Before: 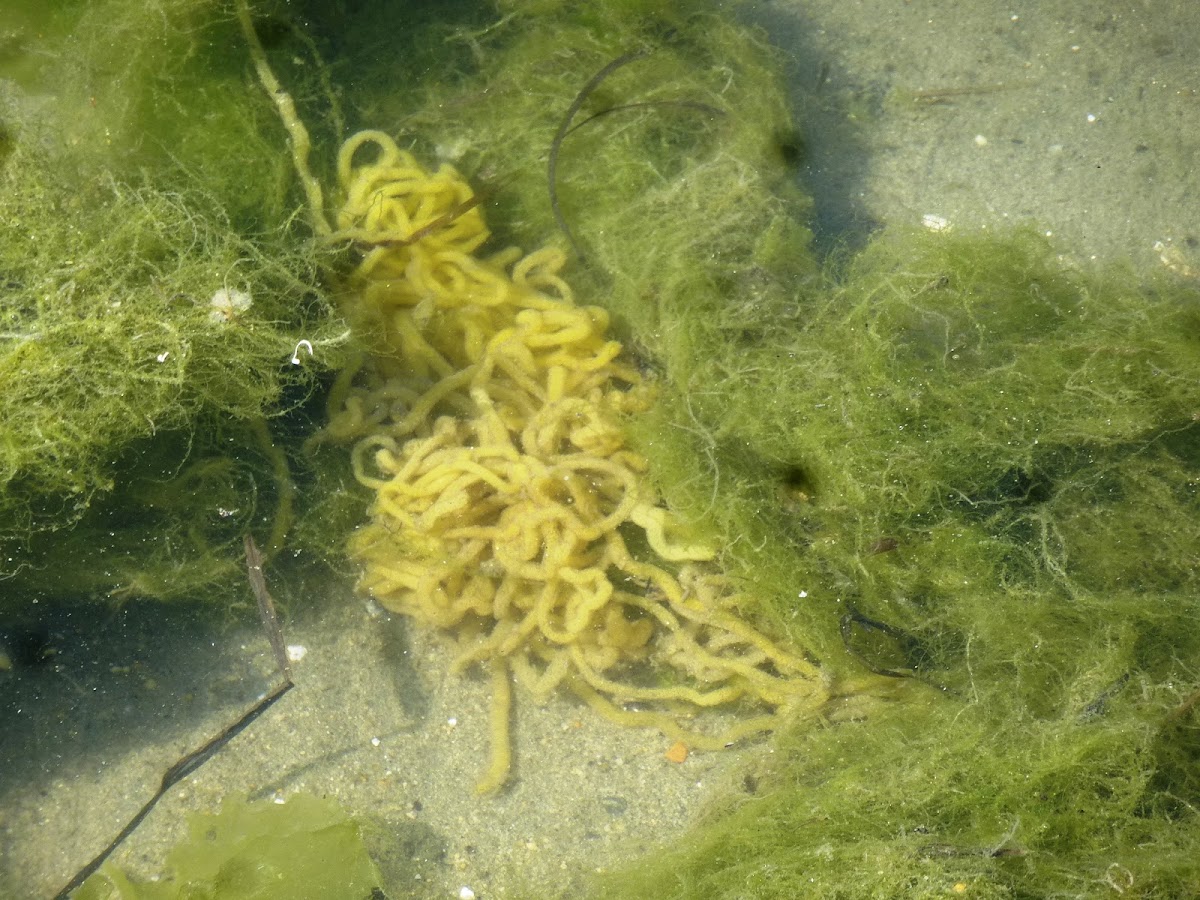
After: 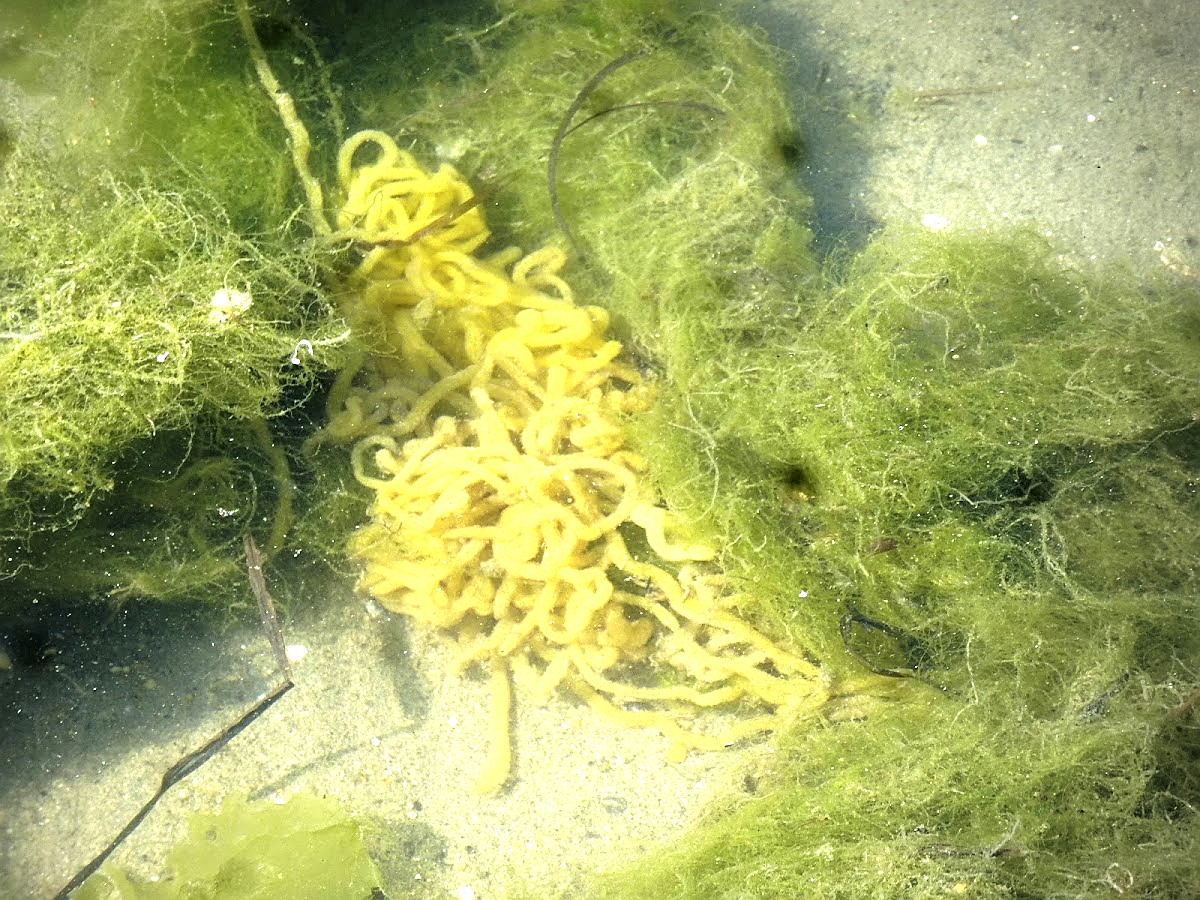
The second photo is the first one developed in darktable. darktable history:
tone equalizer: -8 EV -1.08 EV, -7 EV -0.984 EV, -6 EV -0.882 EV, -5 EV -0.6 EV, -3 EV 0.579 EV, -2 EV 0.837 EV, -1 EV 1 EV, +0 EV 1.08 EV
vignetting: fall-off start 74.72%, fall-off radius 65.56%, brightness -0.405, saturation -0.31, center (-0.147, 0.01), unbound false
sharpen: on, module defaults
